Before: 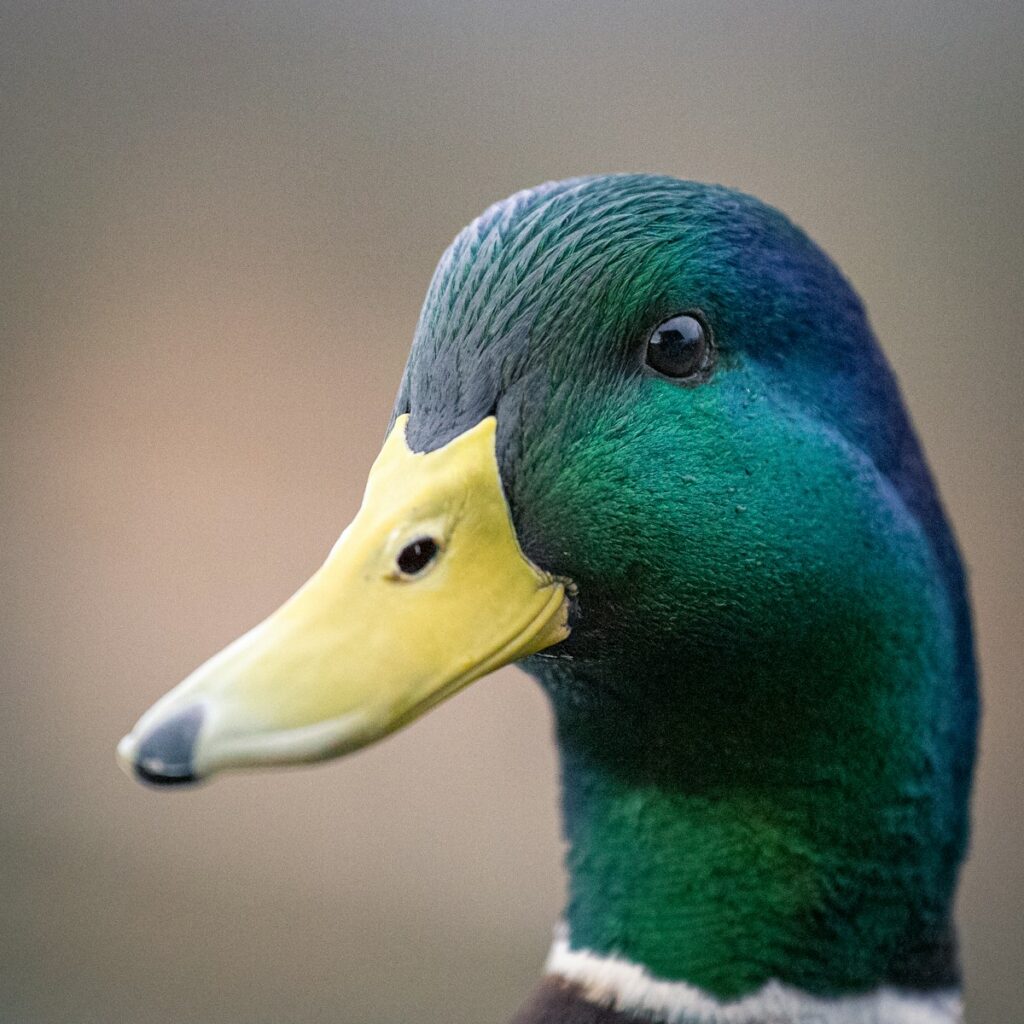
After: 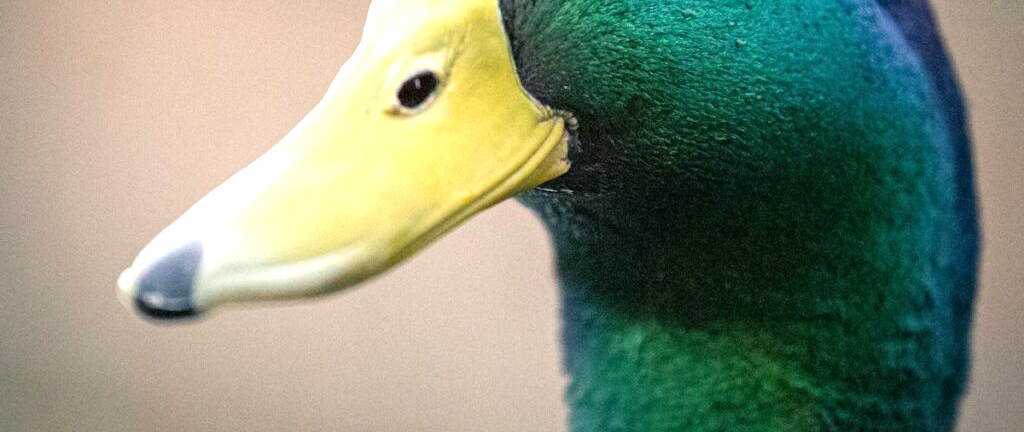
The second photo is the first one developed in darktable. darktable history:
exposure: exposure 0.644 EV, compensate highlight preservation false
crop: top 45.591%, bottom 12.189%
